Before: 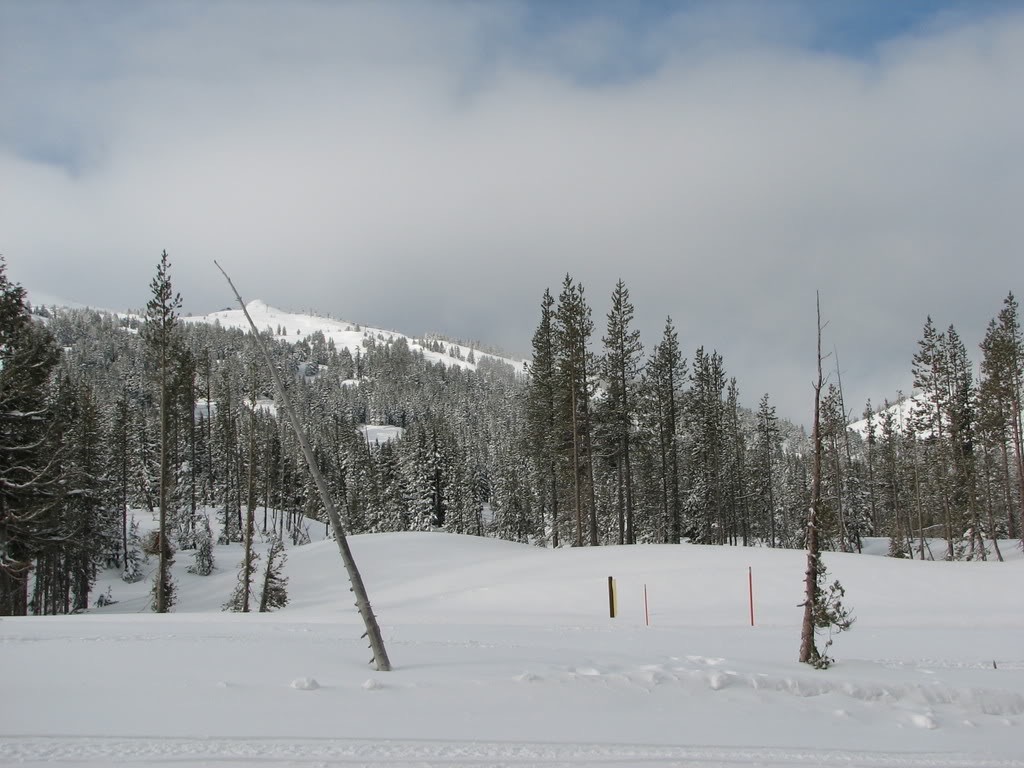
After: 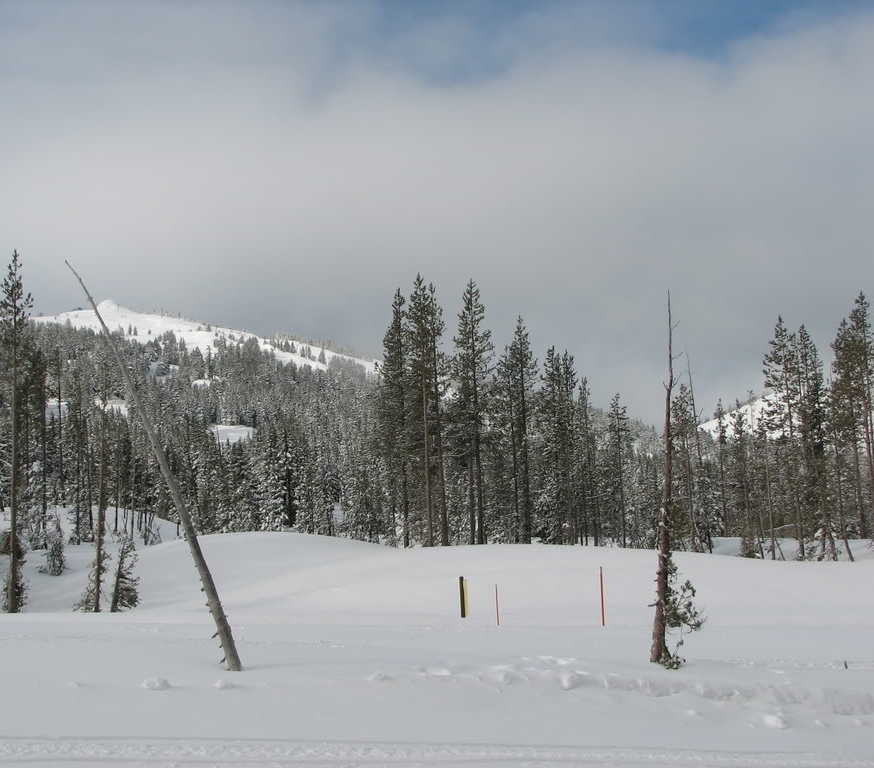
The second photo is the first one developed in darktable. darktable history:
crop and rotate: left 14.615%
exposure: compensate highlight preservation false
